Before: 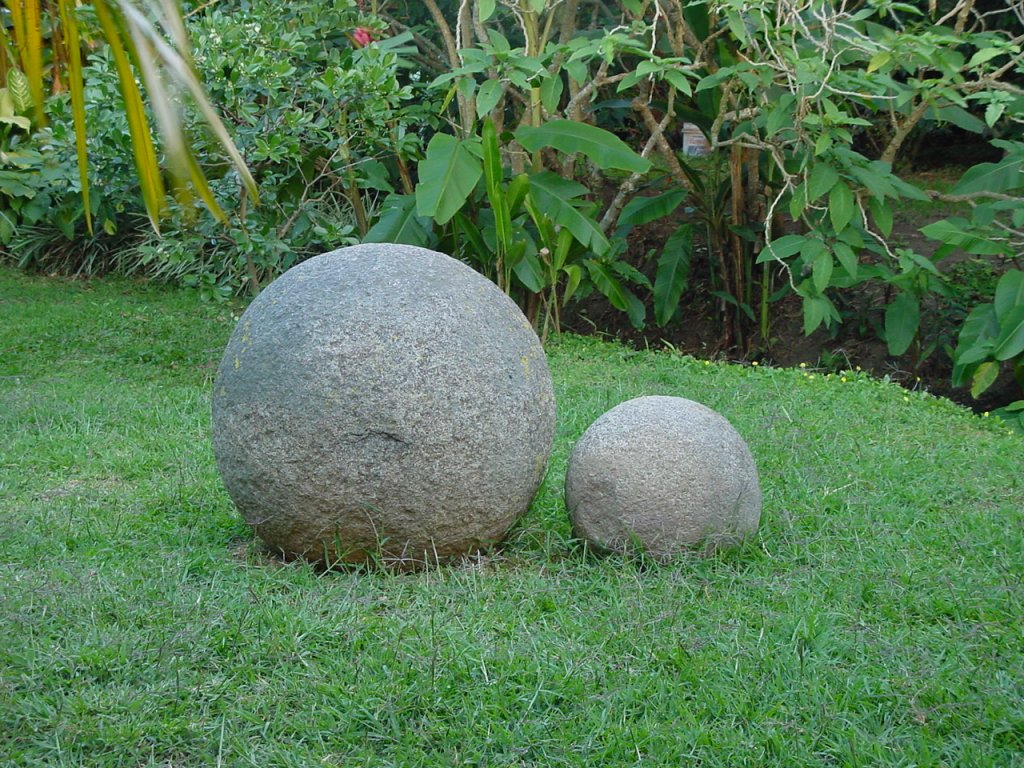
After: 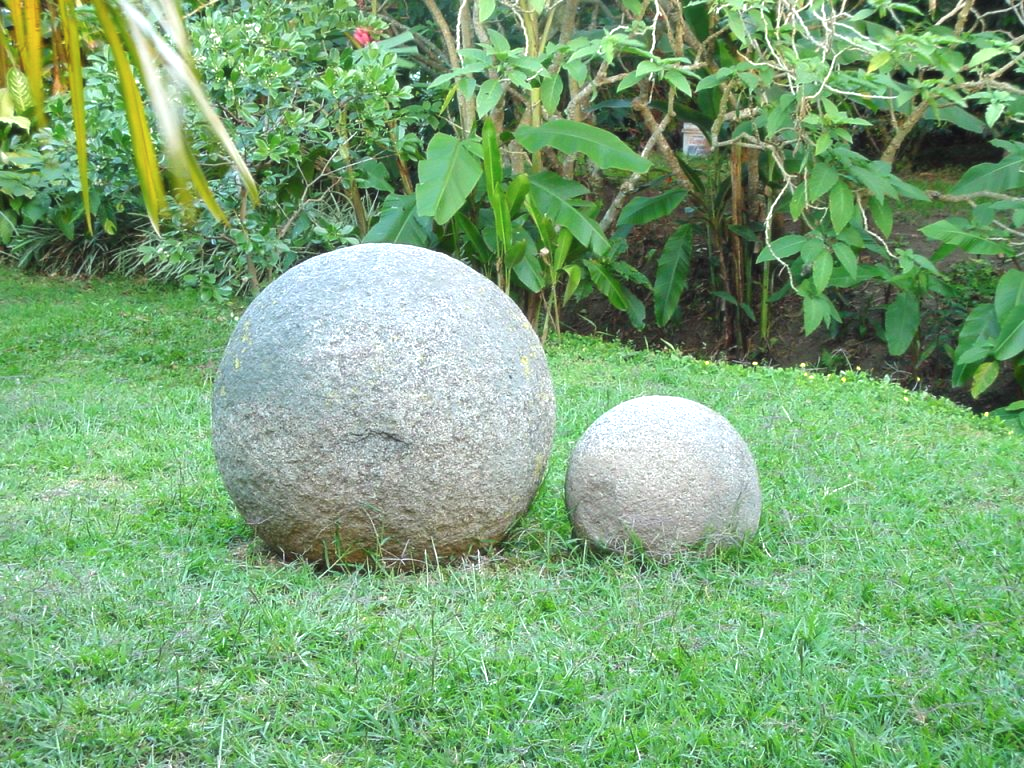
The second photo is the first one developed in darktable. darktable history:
exposure: black level correction 0, exposure 1.015 EV, compensate exposure bias true, compensate highlight preservation false
soften: size 10%, saturation 50%, brightness 0.2 EV, mix 10%
